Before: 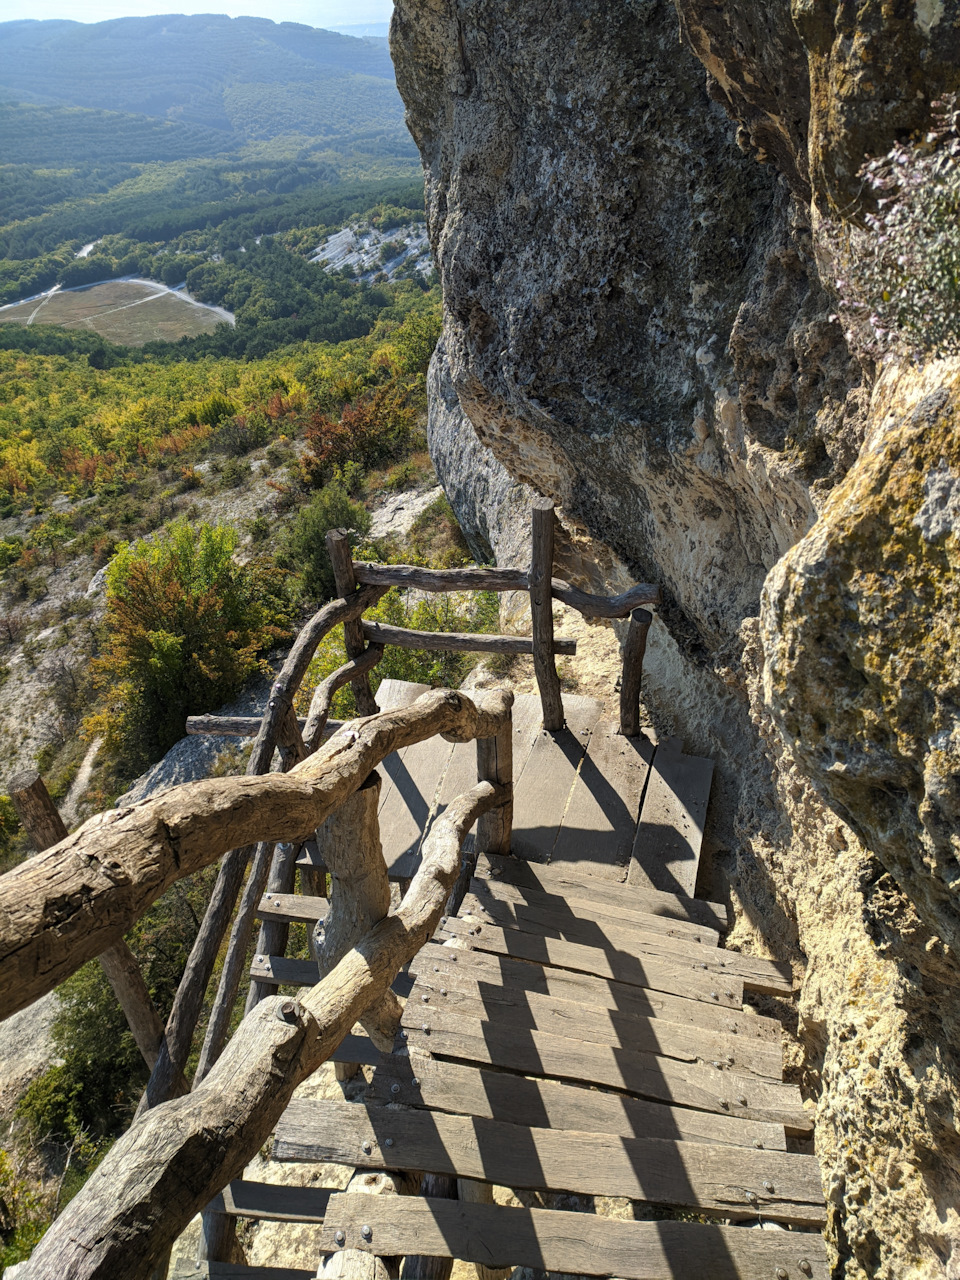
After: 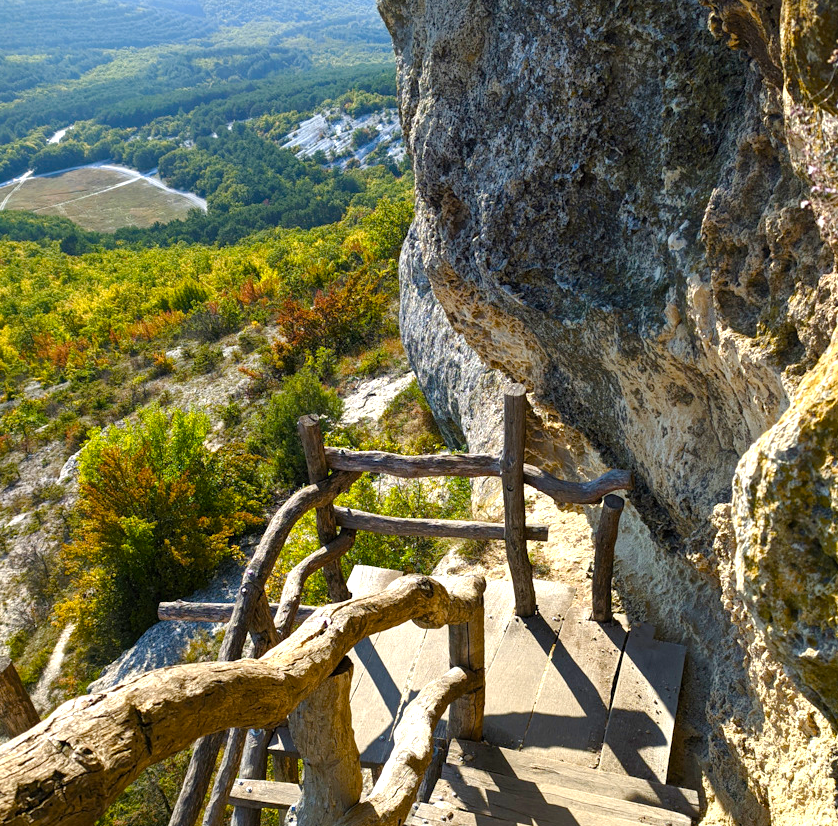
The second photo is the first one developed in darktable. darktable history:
crop: left 3.015%, top 8.969%, right 9.647%, bottom 26.457%
color balance rgb: linear chroma grading › shadows -2.2%, linear chroma grading › highlights -15%, linear chroma grading › global chroma -10%, linear chroma grading › mid-tones -10%, perceptual saturation grading › global saturation 45%, perceptual saturation grading › highlights -50%, perceptual saturation grading › shadows 30%, perceptual brilliance grading › global brilliance 18%, global vibrance 45%
